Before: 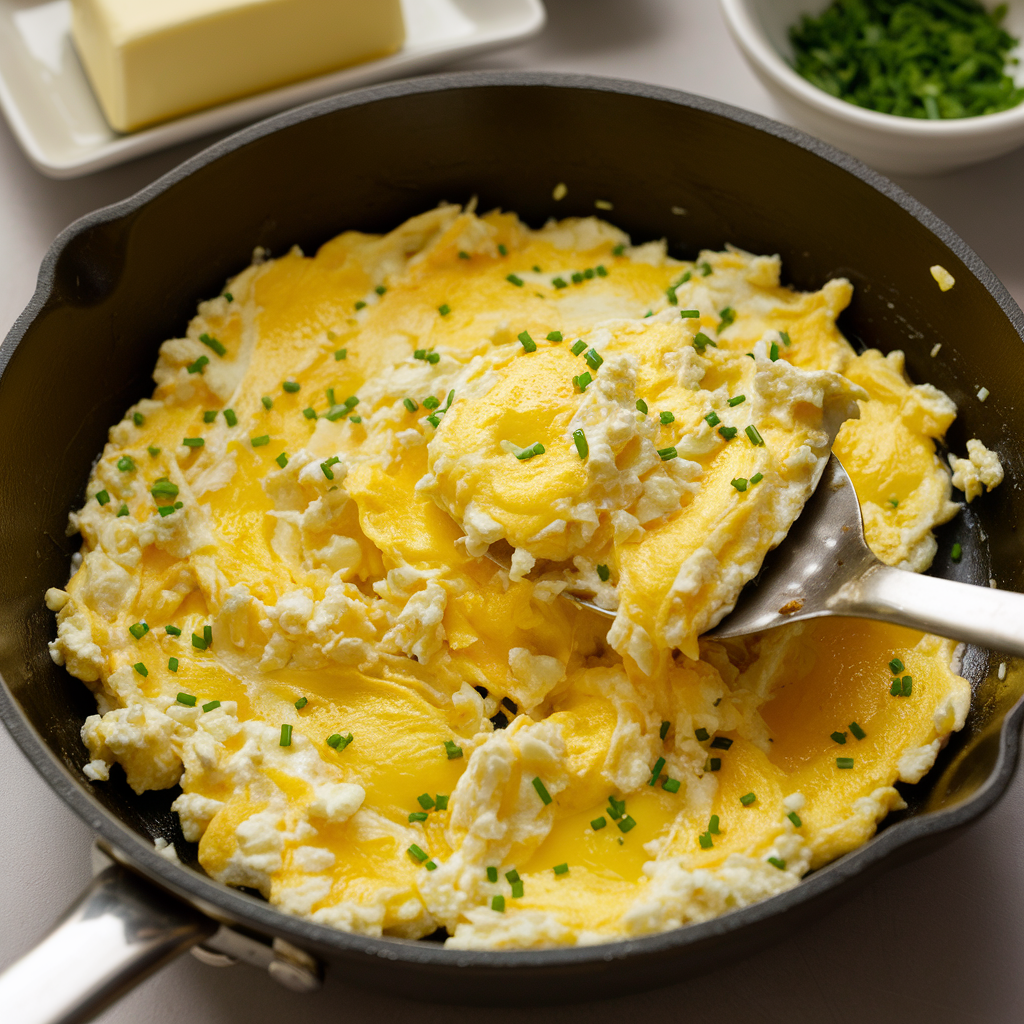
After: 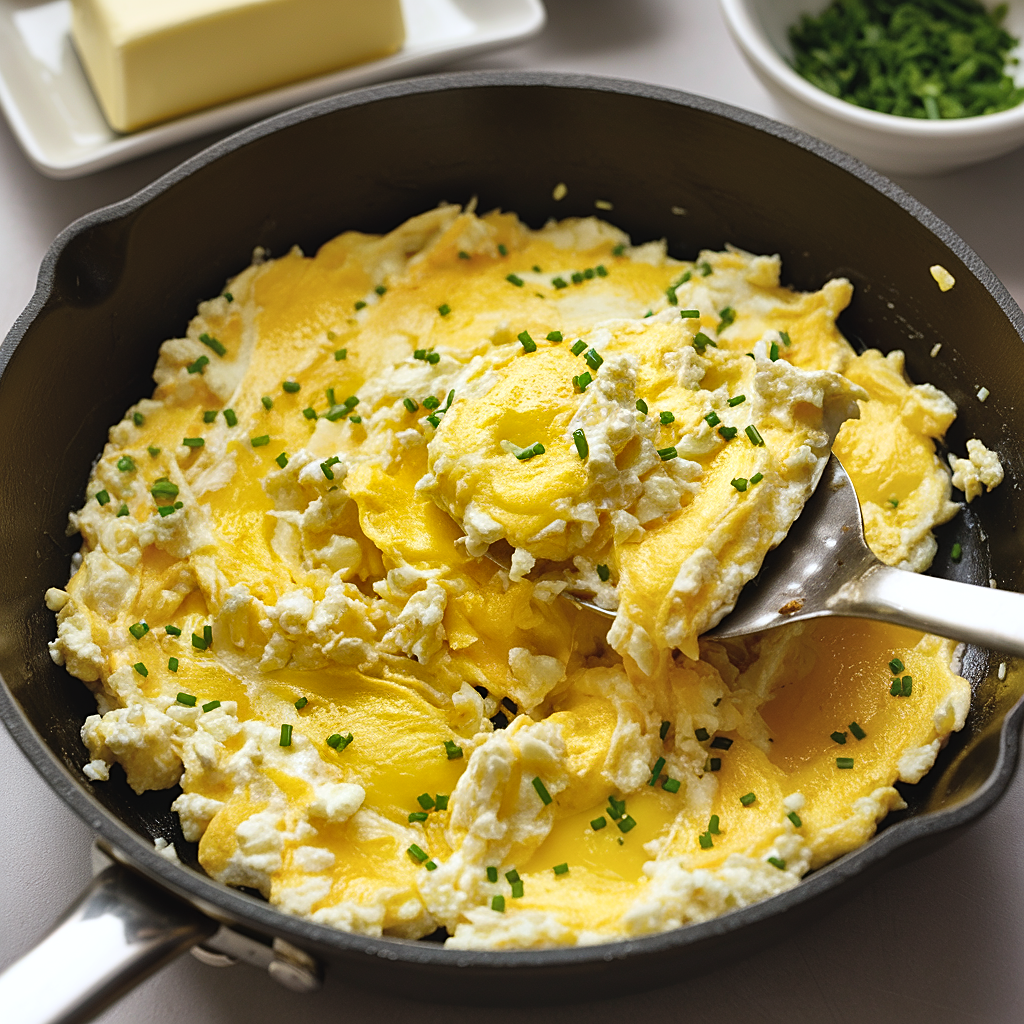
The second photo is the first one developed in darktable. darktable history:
exposure: black level correction -0.008, exposure 0.067 EV, compensate highlight preservation false
color balance rgb: on, module defaults
rgb curve: curves: ch0 [(0, 0) (0.078, 0.051) (0.929, 0.956) (1, 1)], compensate middle gray true
contrast equalizer: y [[0.5 ×6], [0.5 ×6], [0.5, 0.5, 0.501, 0.545, 0.707, 0.863], [0 ×6], [0 ×6]]
local contrast: mode bilateral grid, contrast 20, coarseness 50, detail 120%, midtone range 0.2
shadows and highlights: low approximation 0.01, soften with gaussian
white balance: red 0.976, blue 1.04
sharpen: on, module defaults
